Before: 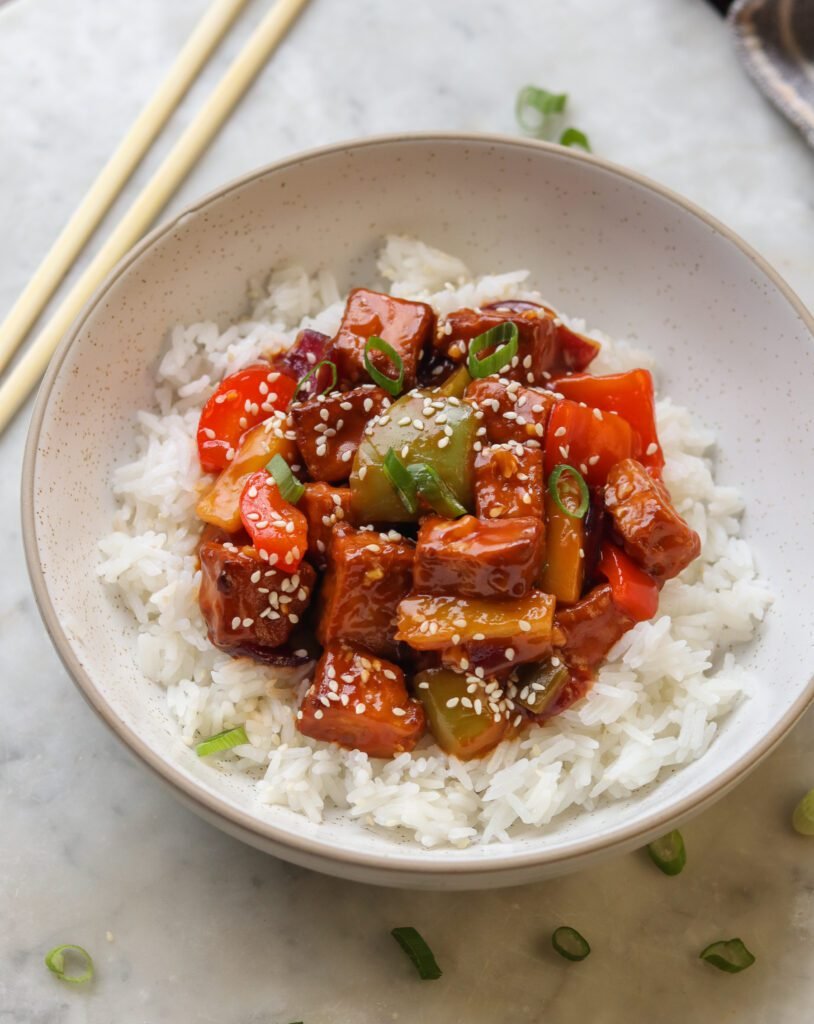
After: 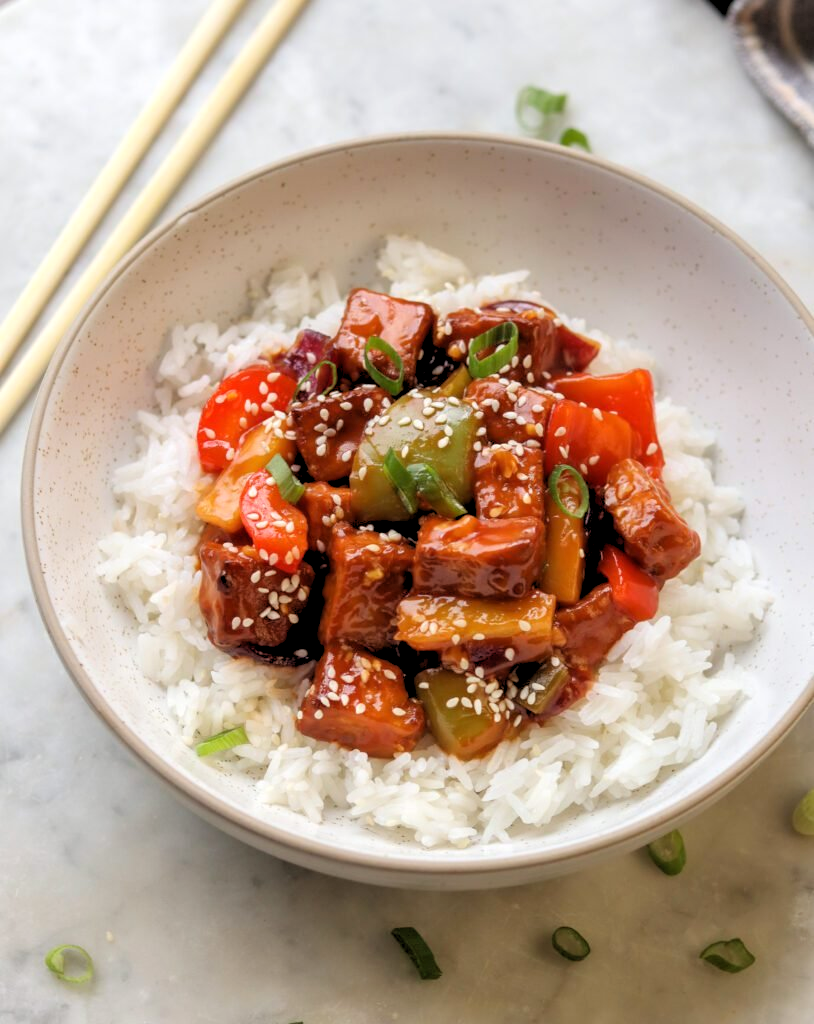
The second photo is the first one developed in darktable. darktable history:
tone equalizer: on, module defaults
rgb levels: levels [[0.013, 0.434, 0.89], [0, 0.5, 1], [0, 0.5, 1]]
